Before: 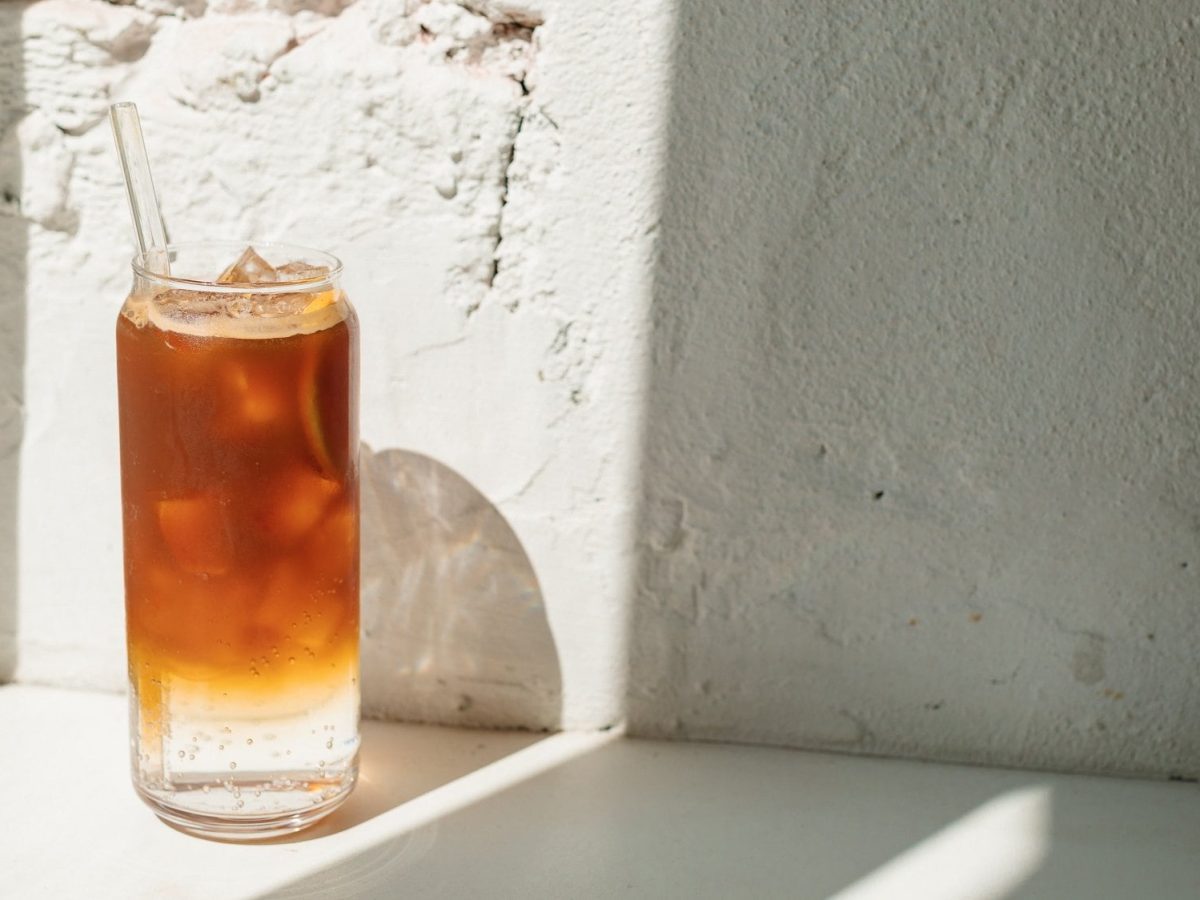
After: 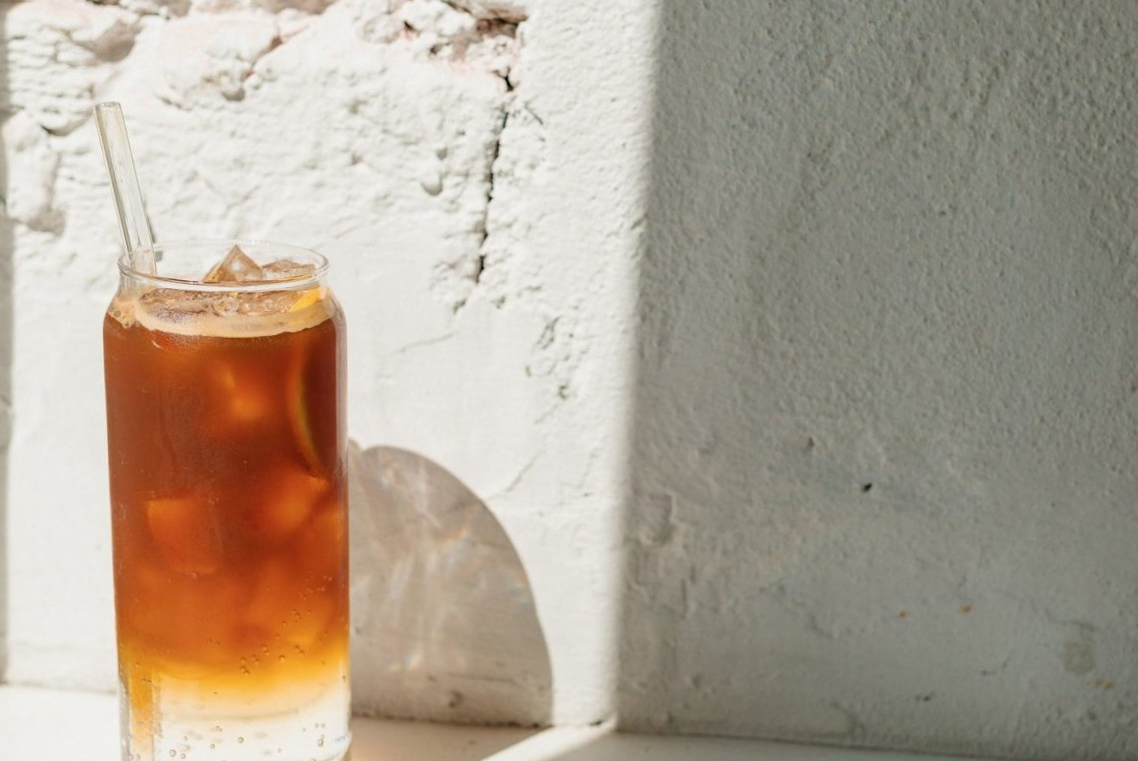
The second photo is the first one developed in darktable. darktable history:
exposure: exposure -0.052 EV, compensate highlight preservation false
crop and rotate: angle 0.573°, left 0.365%, right 3.507%, bottom 14.284%
